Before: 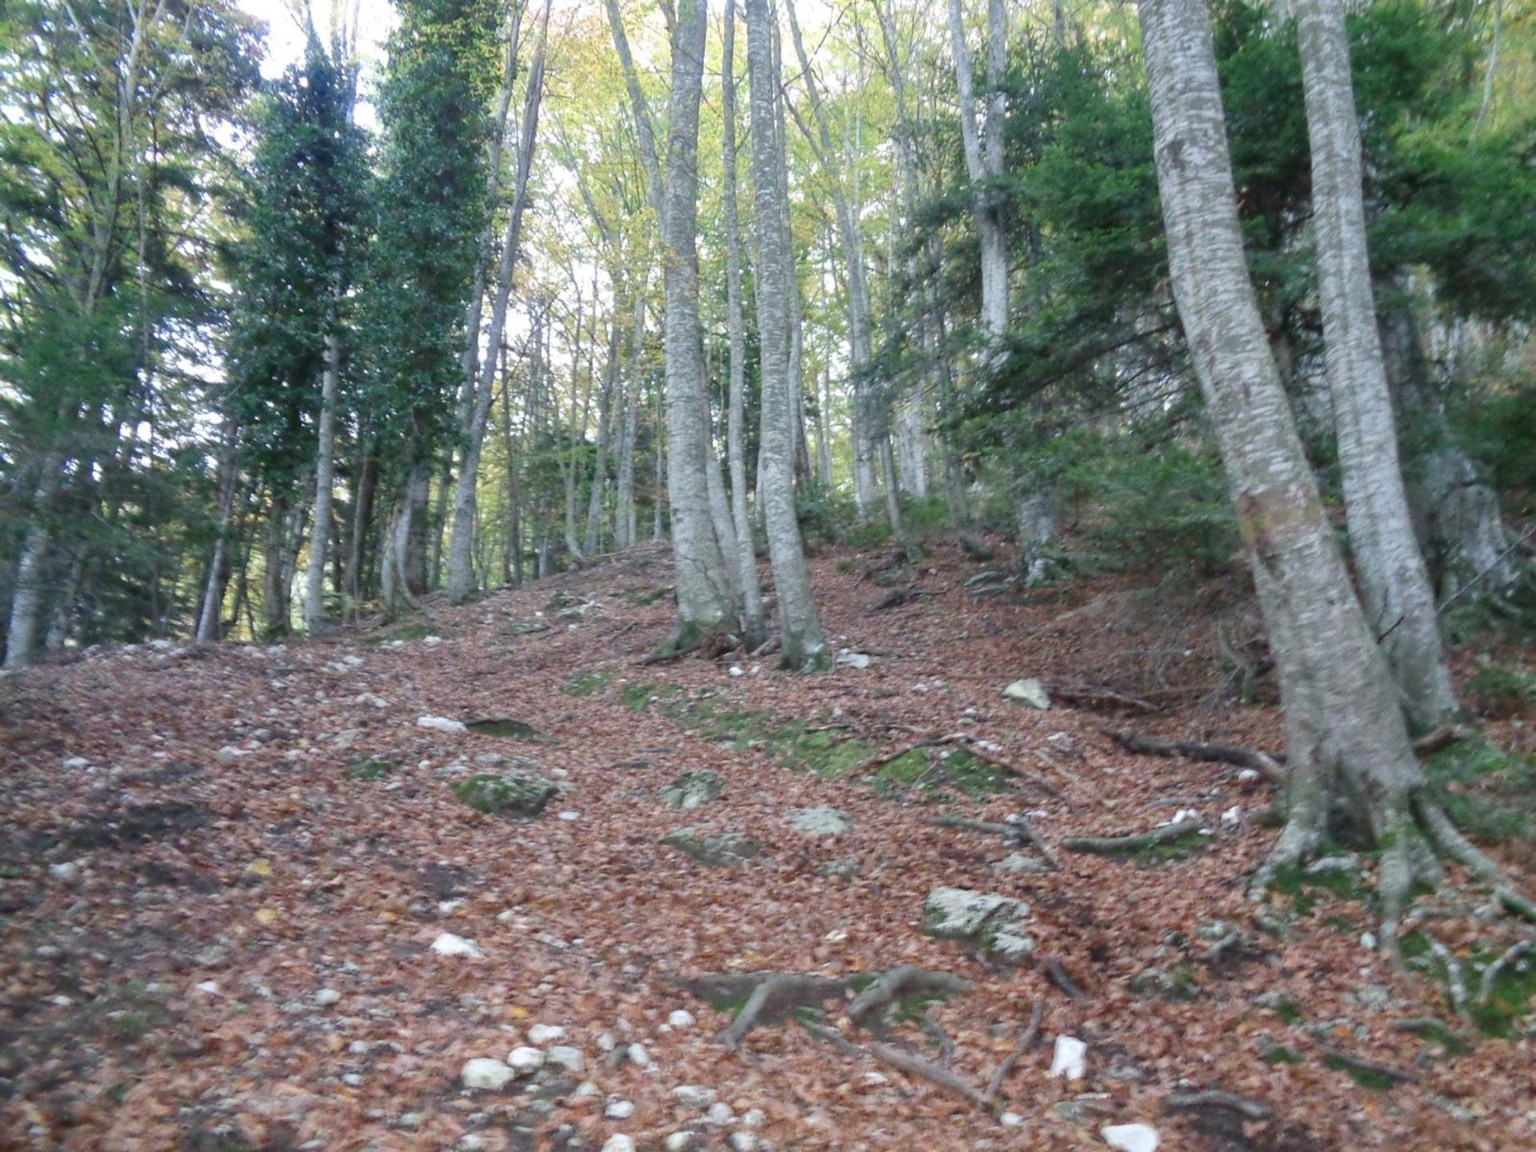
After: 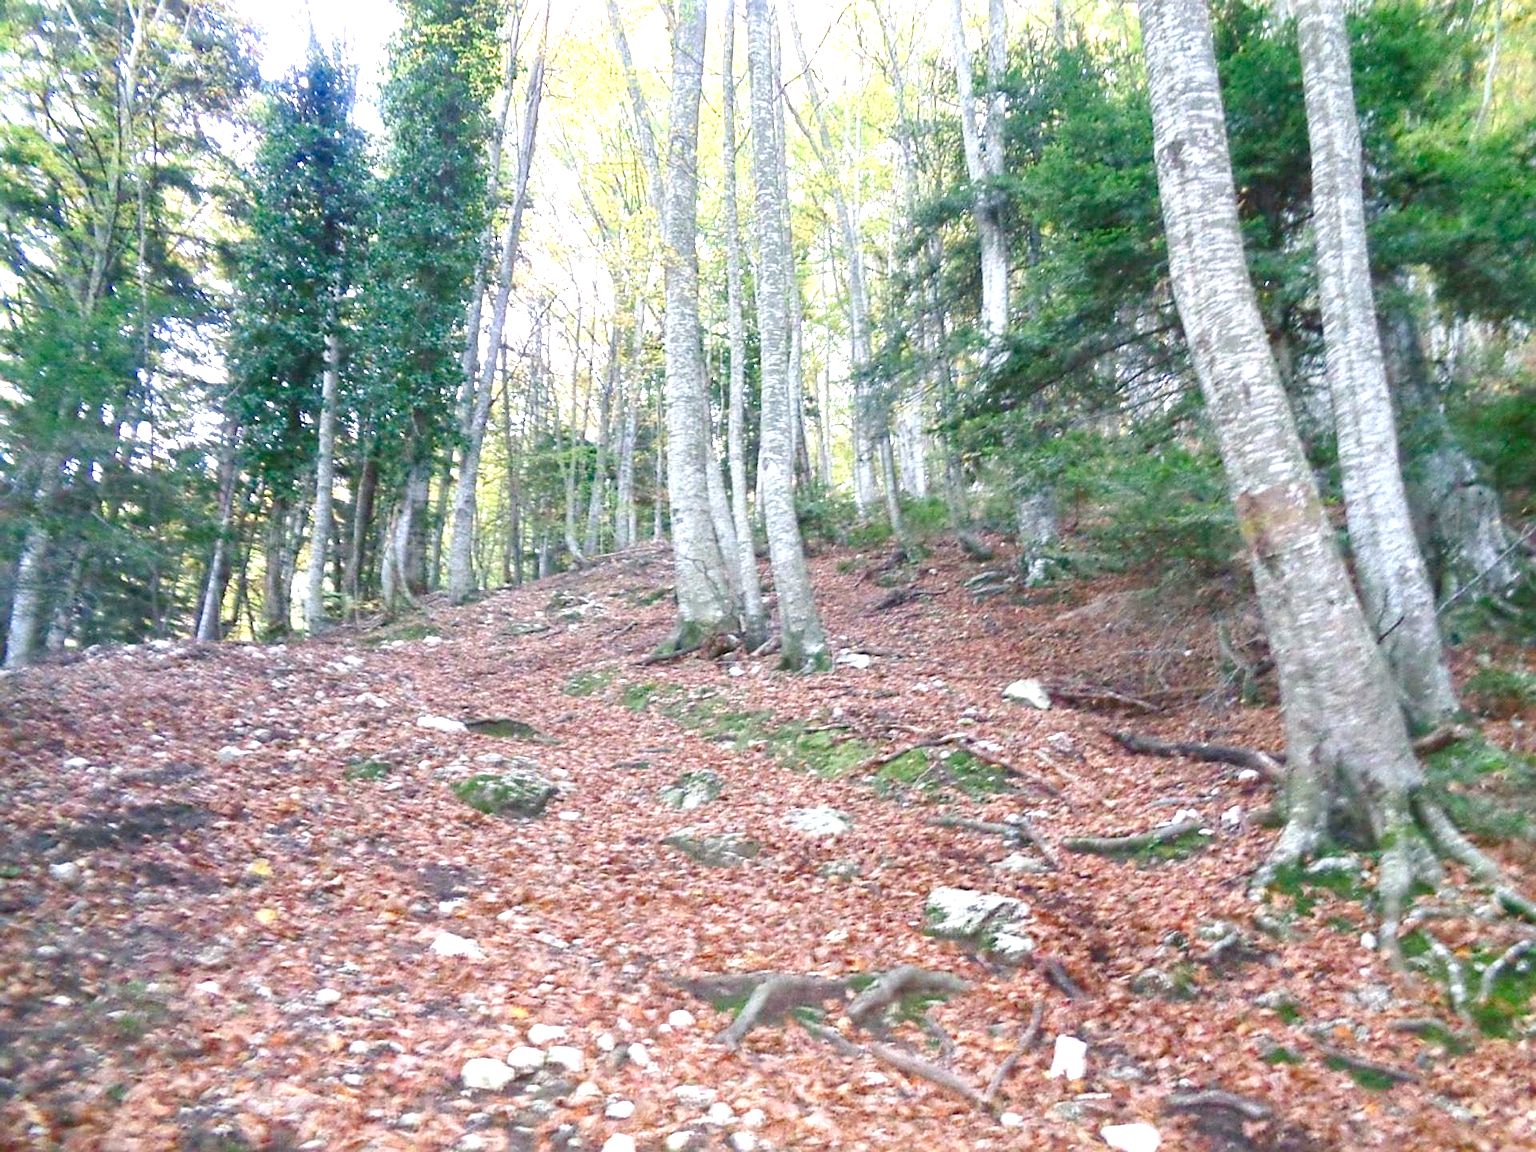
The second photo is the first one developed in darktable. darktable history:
exposure: black level correction 0, exposure 1.103 EV, compensate highlight preservation false
sharpen: on, module defaults
color balance rgb: highlights gain › chroma 0.874%, highlights gain › hue 29.6°, perceptual saturation grading › global saturation 0.47%, perceptual saturation grading › mid-tones 6.108%, perceptual saturation grading › shadows 71.999%
